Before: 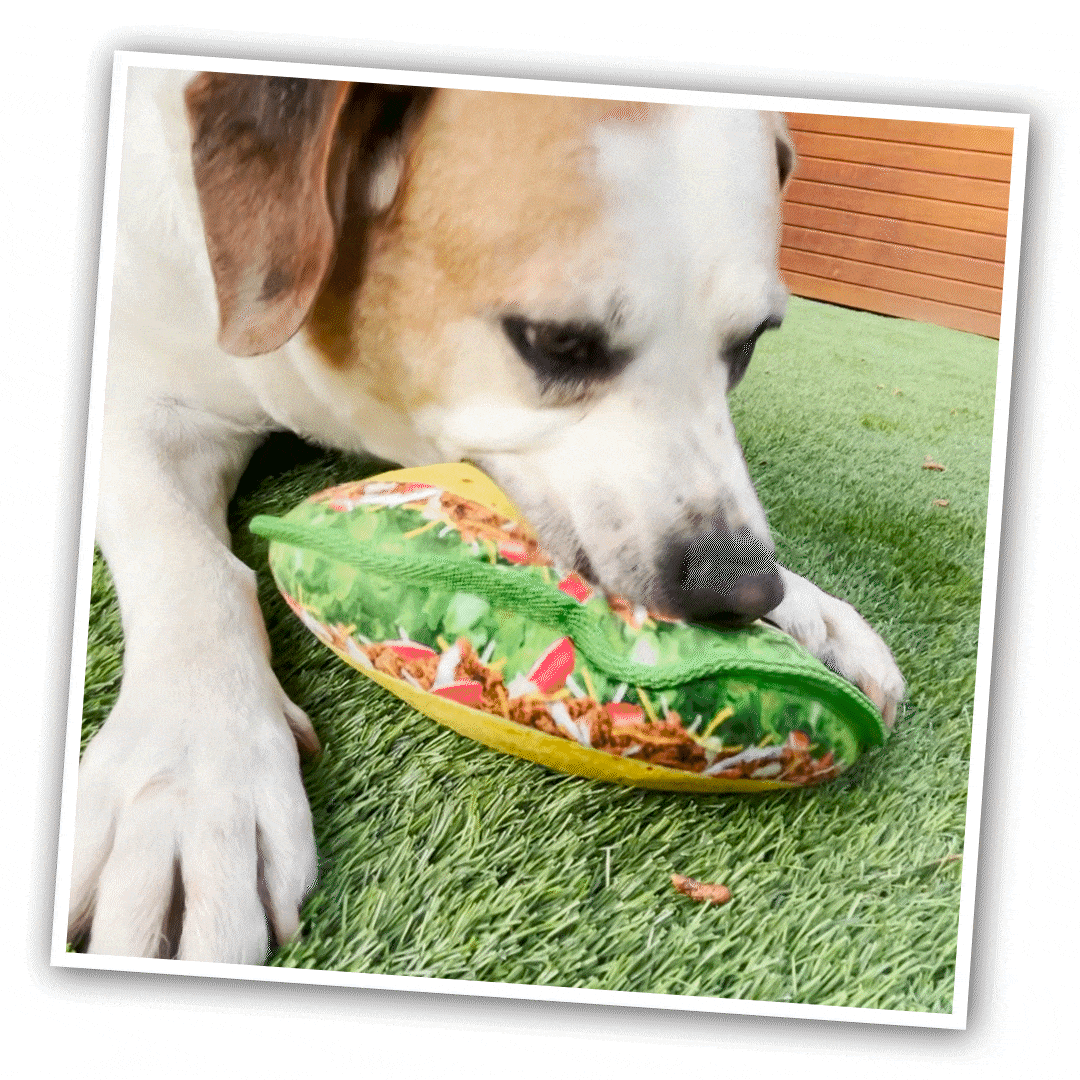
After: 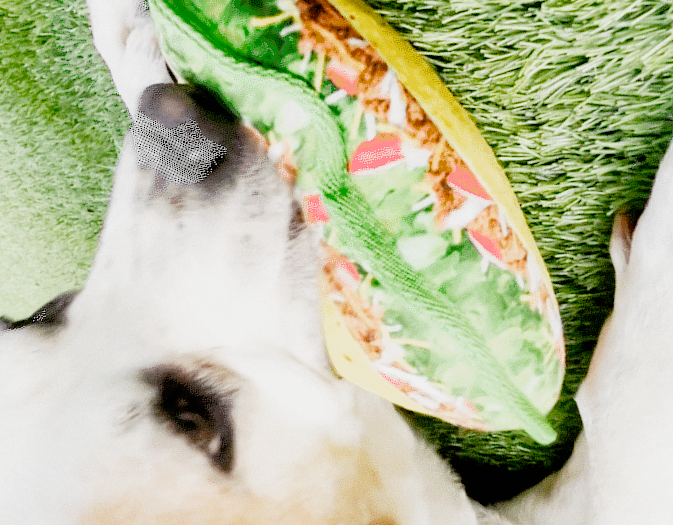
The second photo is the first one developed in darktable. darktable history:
crop and rotate: angle 146.82°, left 9.173%, top 15.648%, right 4.466%, bottom 17.031%
exposure: black level correction 0, exposure 1.121 EV, compensate highlight preservation false
filmic rgb: black relative exposure -4.52 EV, white relative exposure 4.76 EV, hardness 2.35, latitude 35.2%, contrast 1.045, highlights saturation mix 0.921%, shadows ↔ highlights balance 1.15%, preserve chrominance no, color science v4 (2020), type of noise poissonian
